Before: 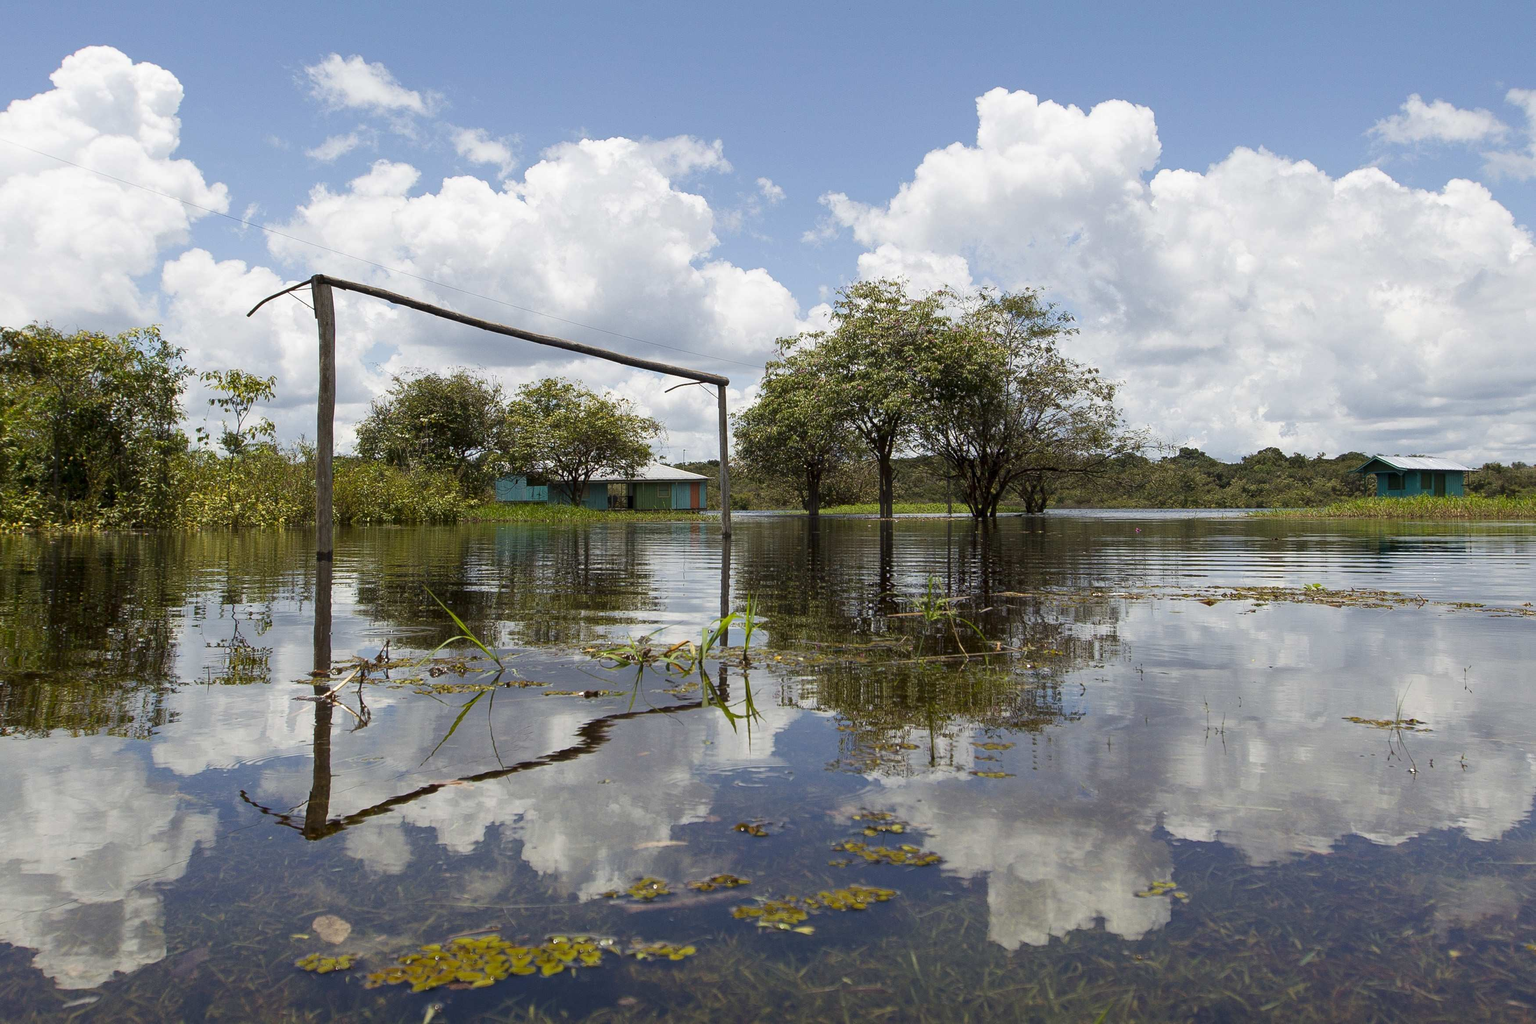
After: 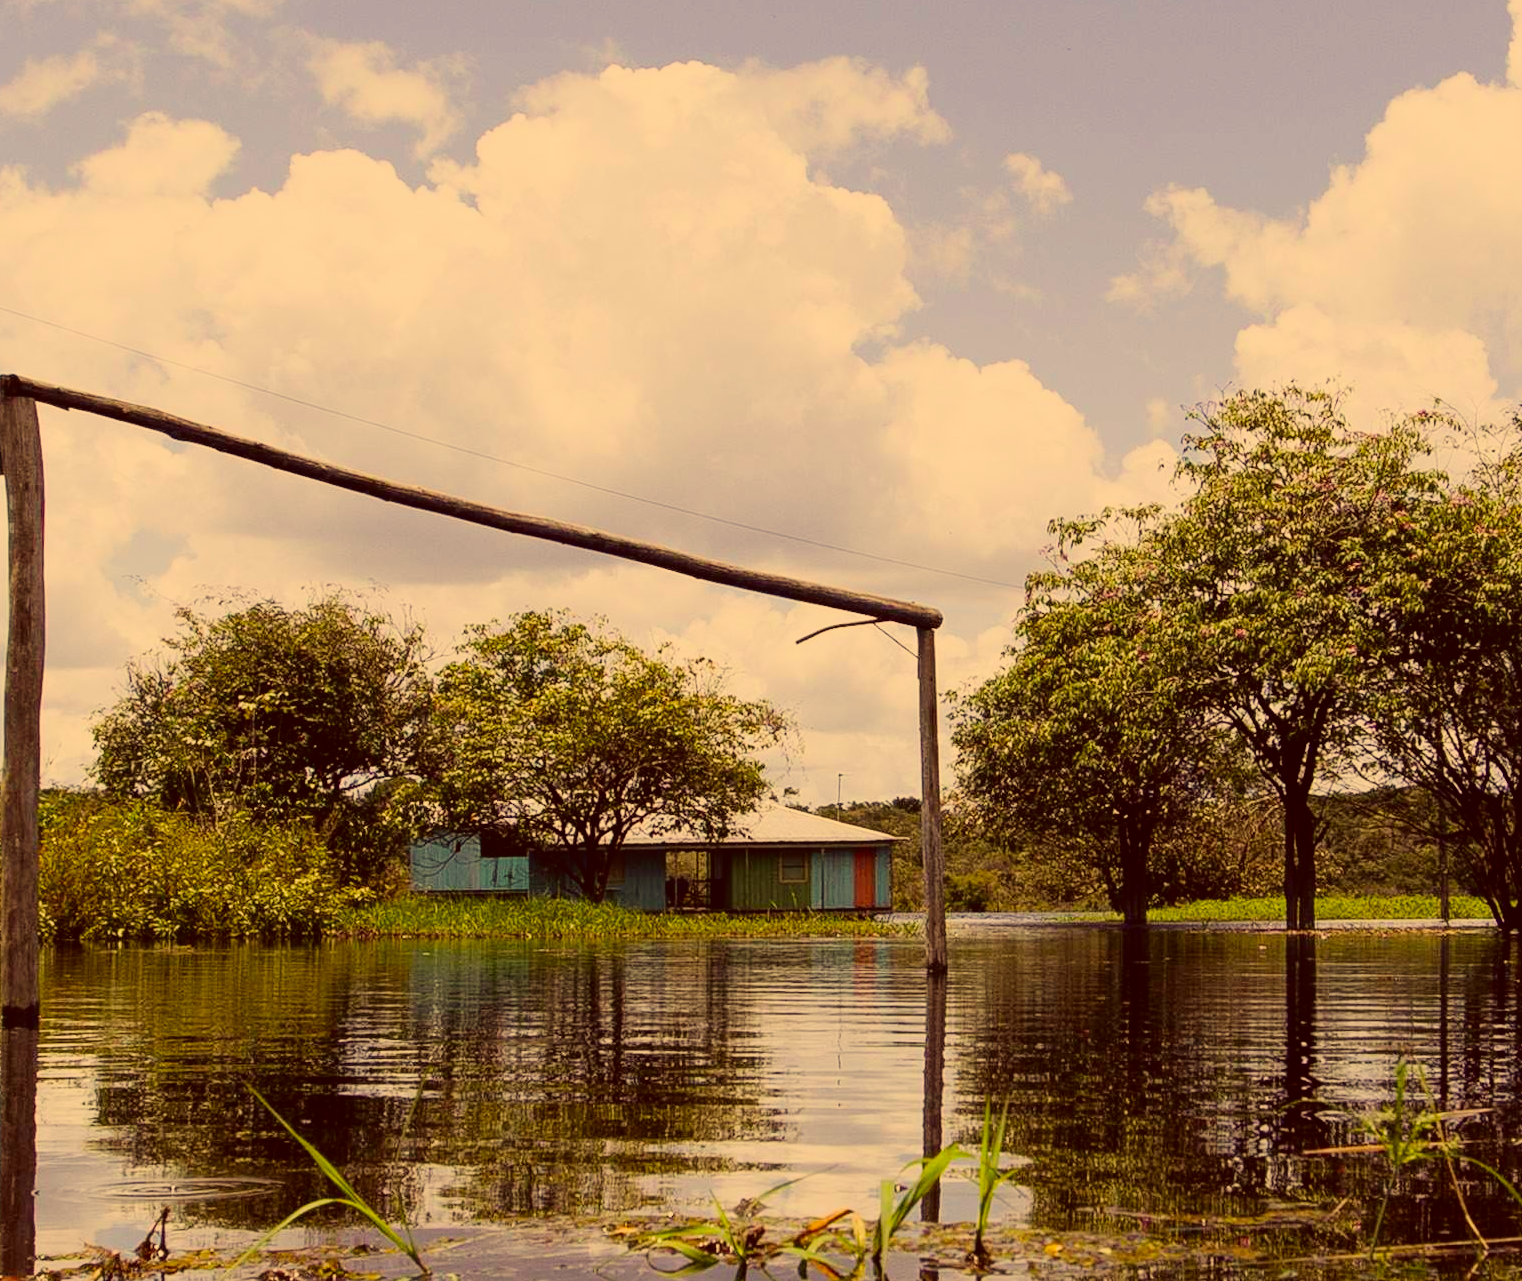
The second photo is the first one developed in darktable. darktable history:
color correction: highlights a* 9.73, highlights b* 38.87, shadows a* 14.94, shadows b* 3.43
crop: left 20.565%, top 10.791%, right 35.927%, bottom 34.321%
tone curve: curves: ch0 [(0, 0.028) (0.138, 0.156) (0.468, 0.516) (0.754, 0.823) (1, 1)], color space Lab, linked channels, preserve colors none
filmic rgb: black relative exposure -7.37 EV, white relative exposure 5.06 EV, hardness 3.21
